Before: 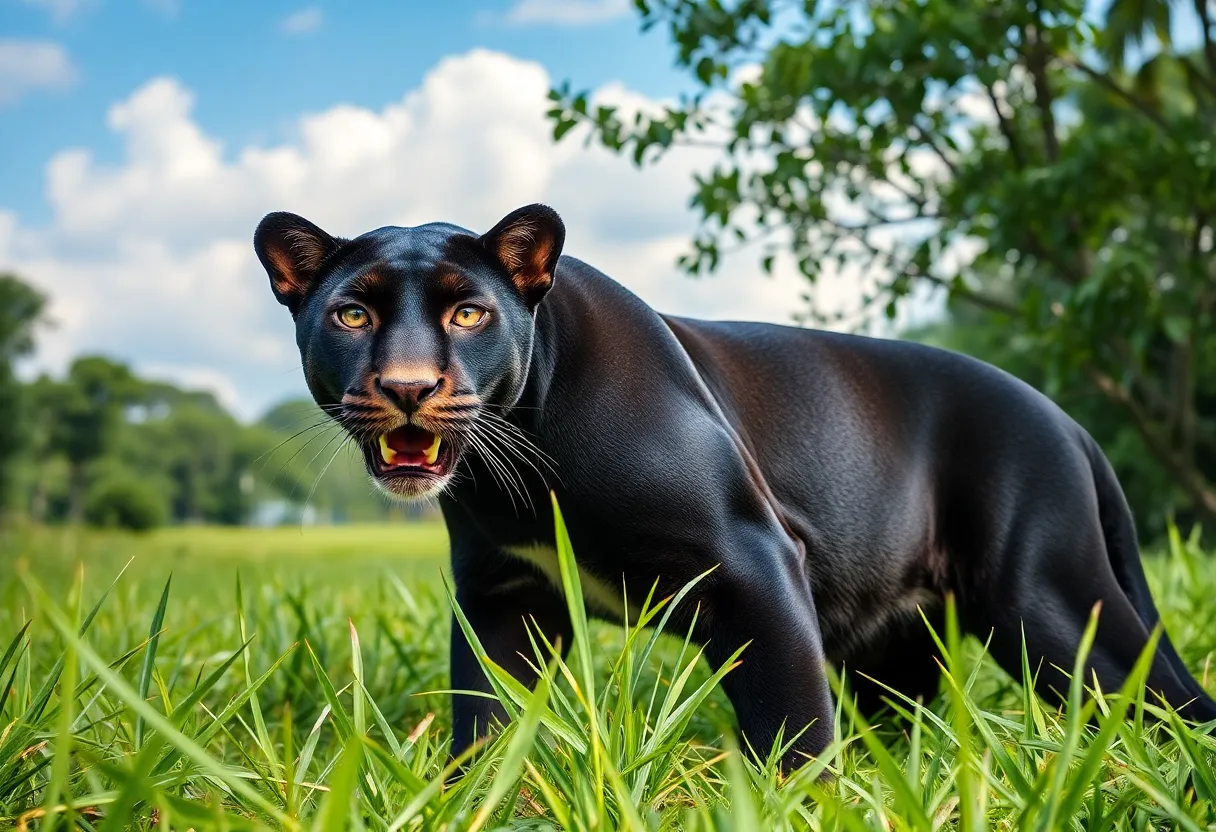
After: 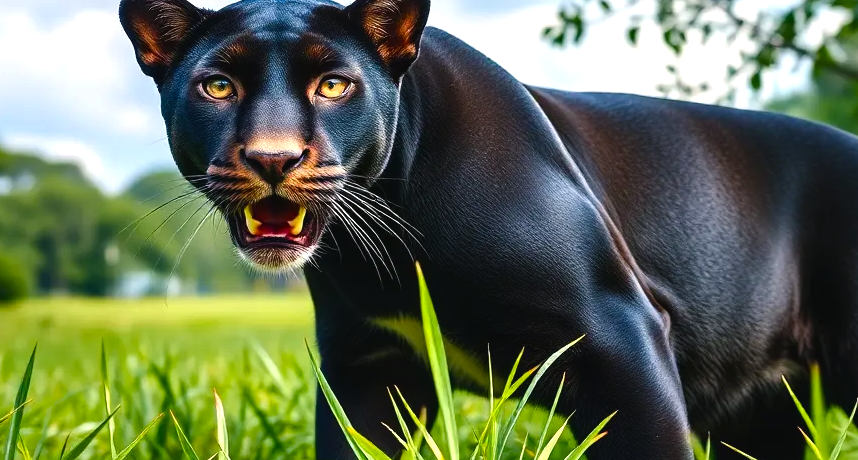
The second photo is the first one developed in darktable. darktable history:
local contrast: mode bilateral grid, contrast 100, coarseness 100, detail 108%, midtone range 0.2
crop: left 11.123%, top 27.61%, right 18.3%, bottom 17.034%
color balance rgb: shadows lift › chroma 1%, shadows lift › hue 217.2°, power › hue 310.8°, highlights gain › chroma 1%, highlights gain › hue 54°, global offset › luminance 0.5%, global offset › hue 171.6°, perceptual saturation grading › global saturation 14.09%, perceptual saturation grading › highlights -25%, perceptual saturation grading › shadows 30%, perceptual brilliance grading › highlights 13.42%, perceptual brilliance grading › mid-tones 8.05%, perceptual brilliance grading › shadows -17.45%, global vibrance 25%
white balance: red 0.983, blue 1.036
